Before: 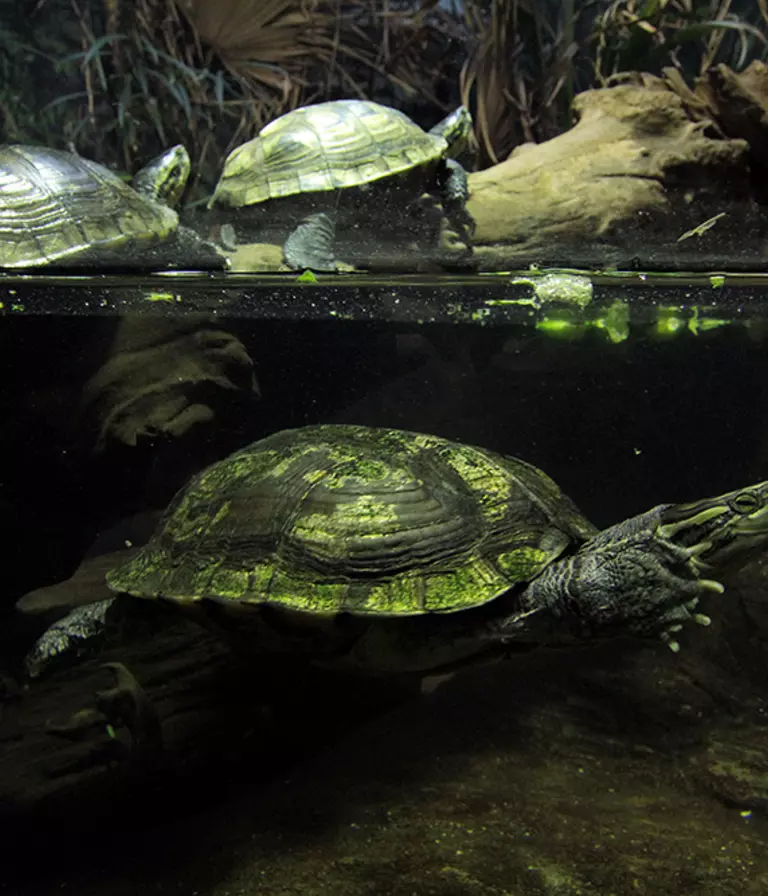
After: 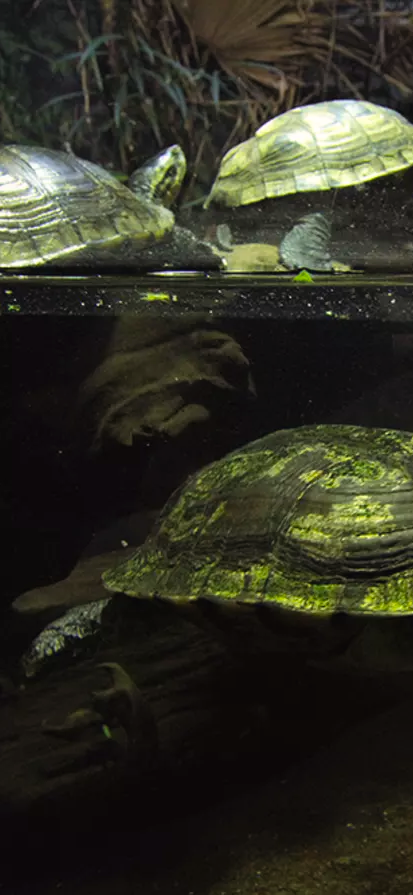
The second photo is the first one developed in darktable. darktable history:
color balance rgb: shadows lift › chroma 2%, shadows lift › hue 50°, power › hue 60°, highlights gain › chroma 1%, highlights gain › hue 60°, global offset › luminance 0.25%, global vibrance 30%
crop: left 0.587%, right 45.588%, bottom 0.086%
